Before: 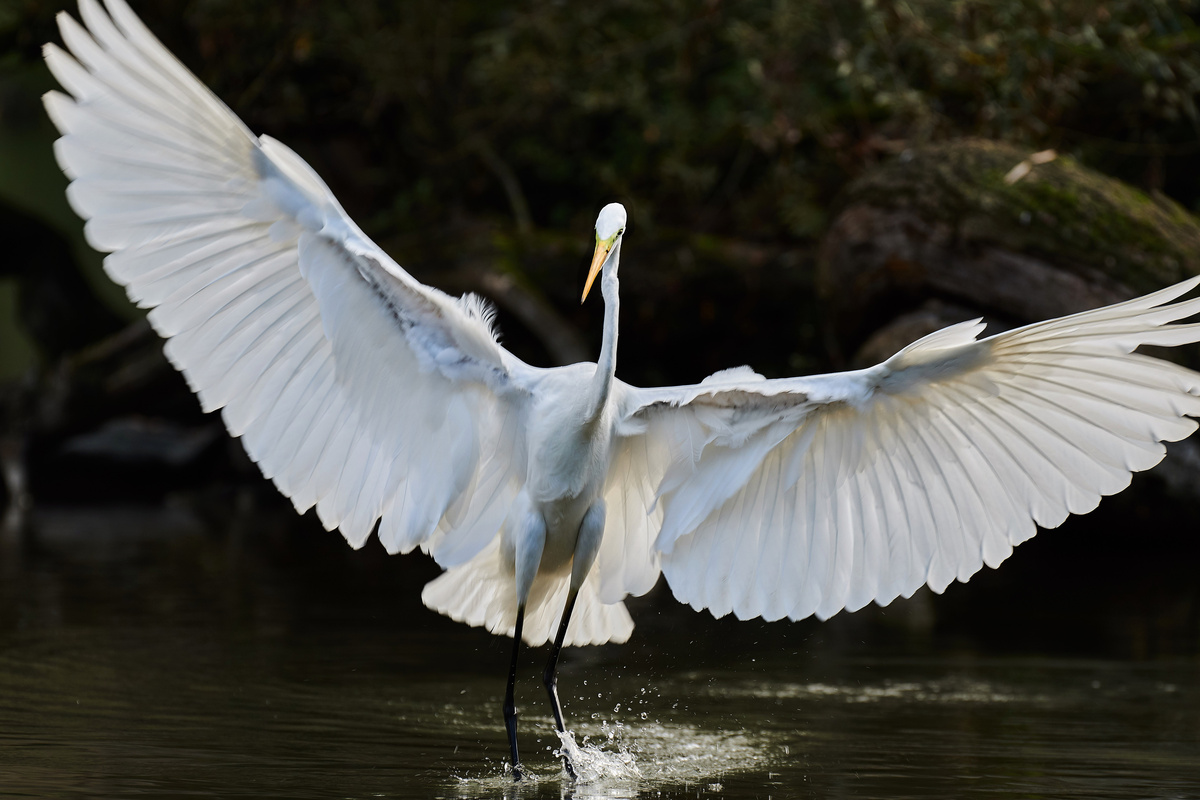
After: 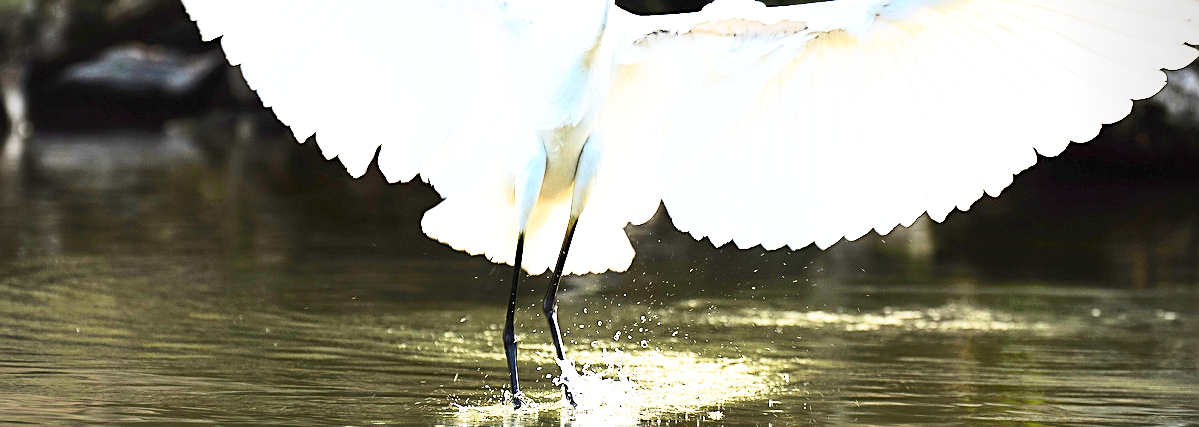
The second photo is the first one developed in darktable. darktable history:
crop and rotate: top 46.537%, right 0.006%
vignetting: on, module defaults
exposure: black level correction 0, exposure 1.342 EV, compensate highlight preservation false
tone curve: curves: ch0 [(0, 0) (0.003, 0.004) (0.011, 0.015) (0.025, 0.034) (0.044, 0.061) (0.069, 0.095) (0.1, 0.137) (0.136, 0.186) (0.177, 0.243) (0.224, 0.307) (0.277, 0.416) (0.335, 0.533) (0.399, 0.641) (0.468, 0.748) (0.543, 0.829) (0.623, 0.886) (0.709, 0.924) (0.801, 0.951) (0.898, 0.975) (1, 1)], color space Lab, linked channels, preserve colors none
sharpen: on, module defaults
base curve: curves: ch0 [(0, 0) (0.557, 0.834) (1, 1)], preserve colors none
